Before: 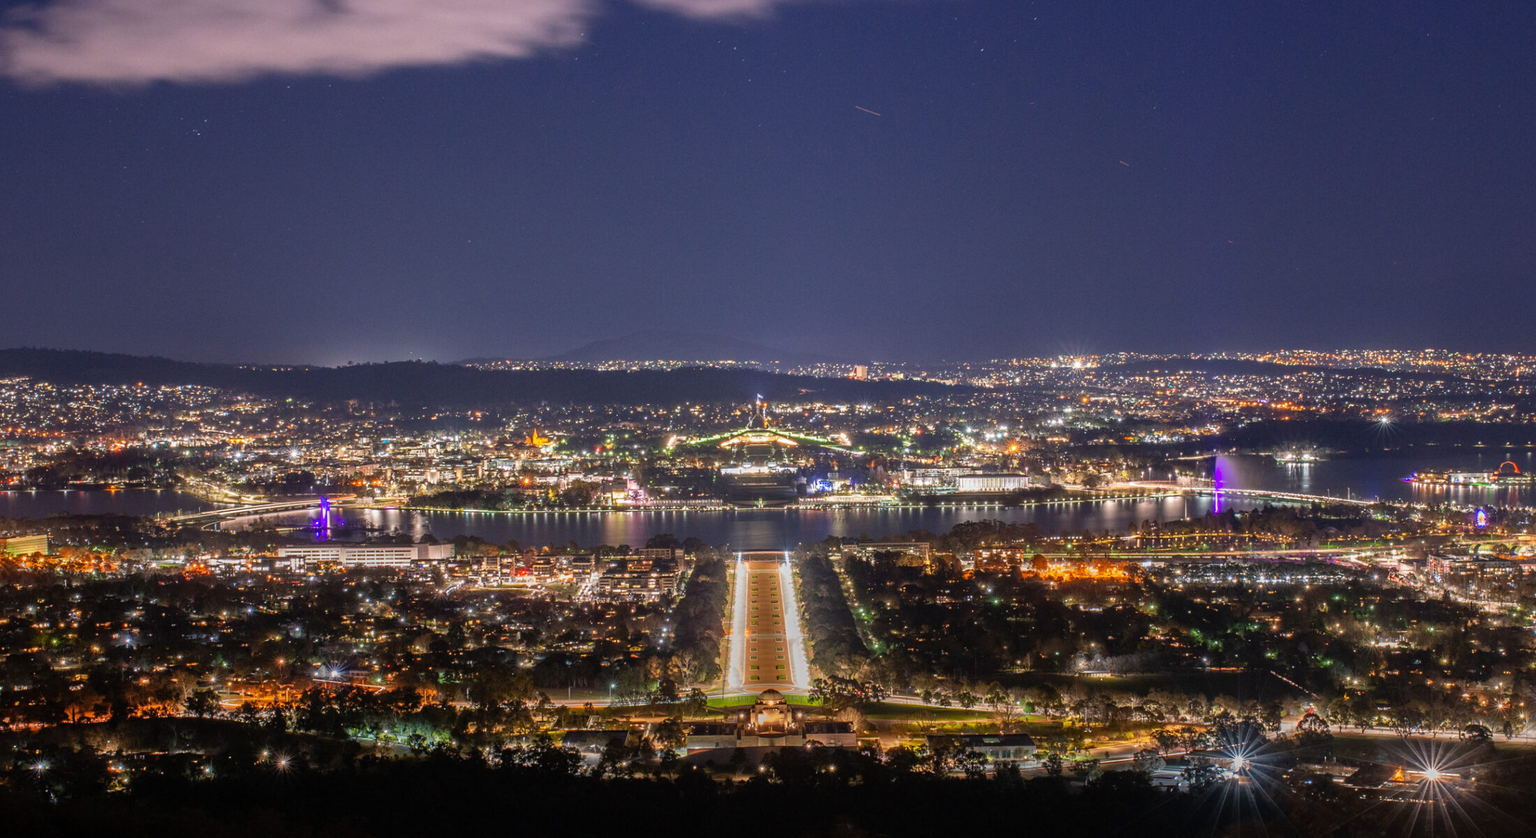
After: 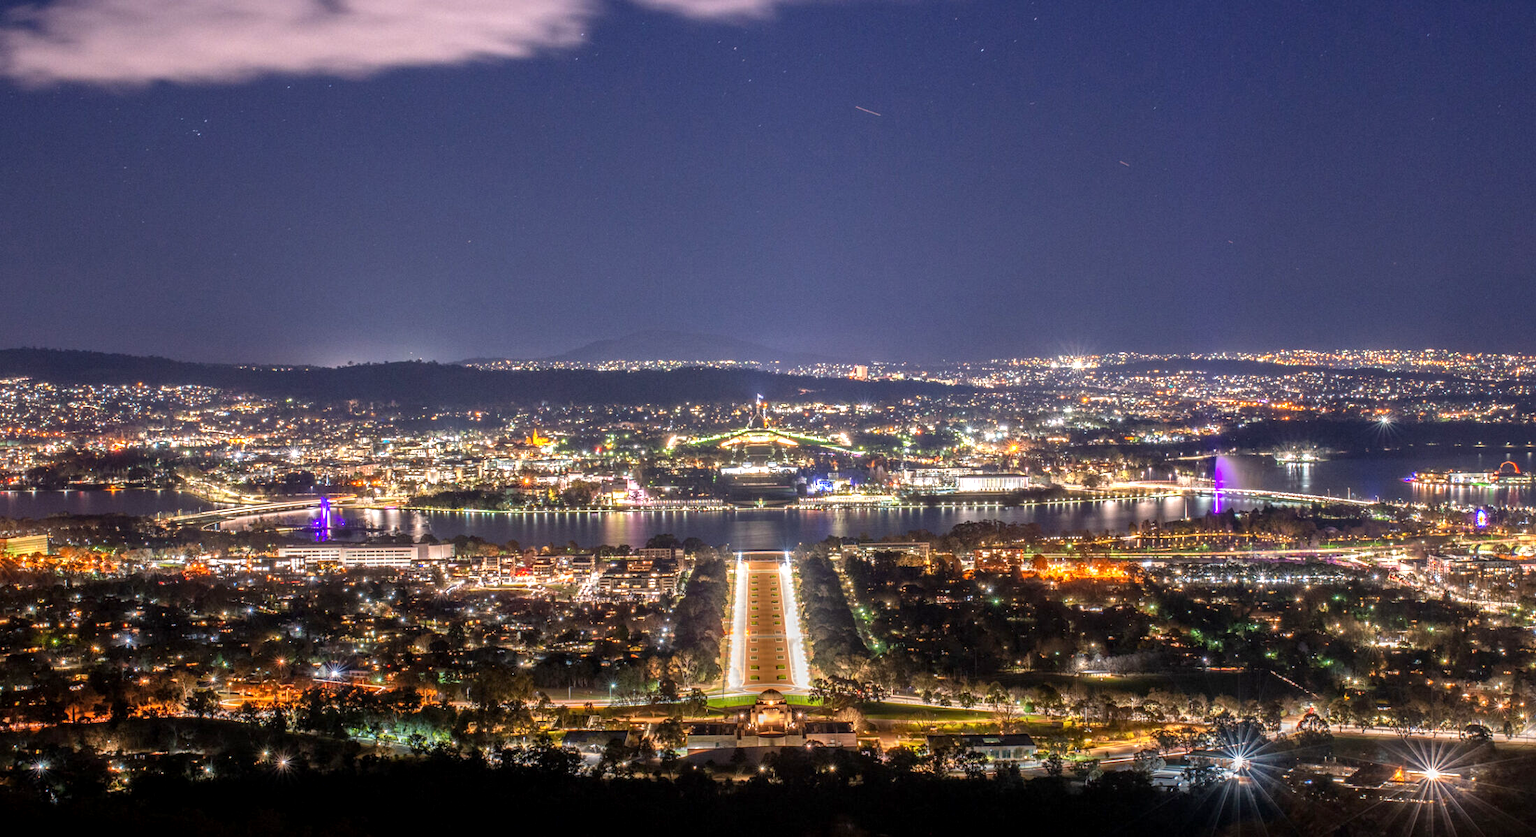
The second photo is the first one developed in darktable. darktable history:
exposure: black level correction 0.001, exposure 0.5 EV, compensate exposure bias true, compensate highlight preservation false
local contrast: on, module defaults
